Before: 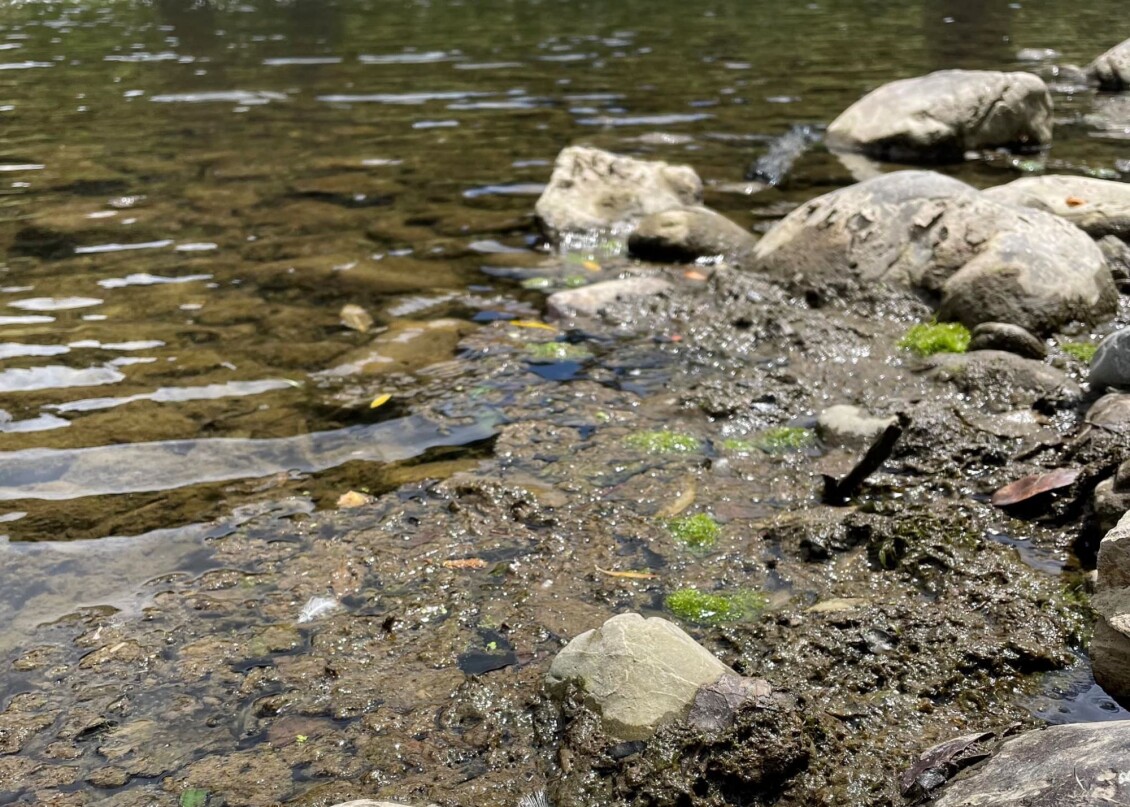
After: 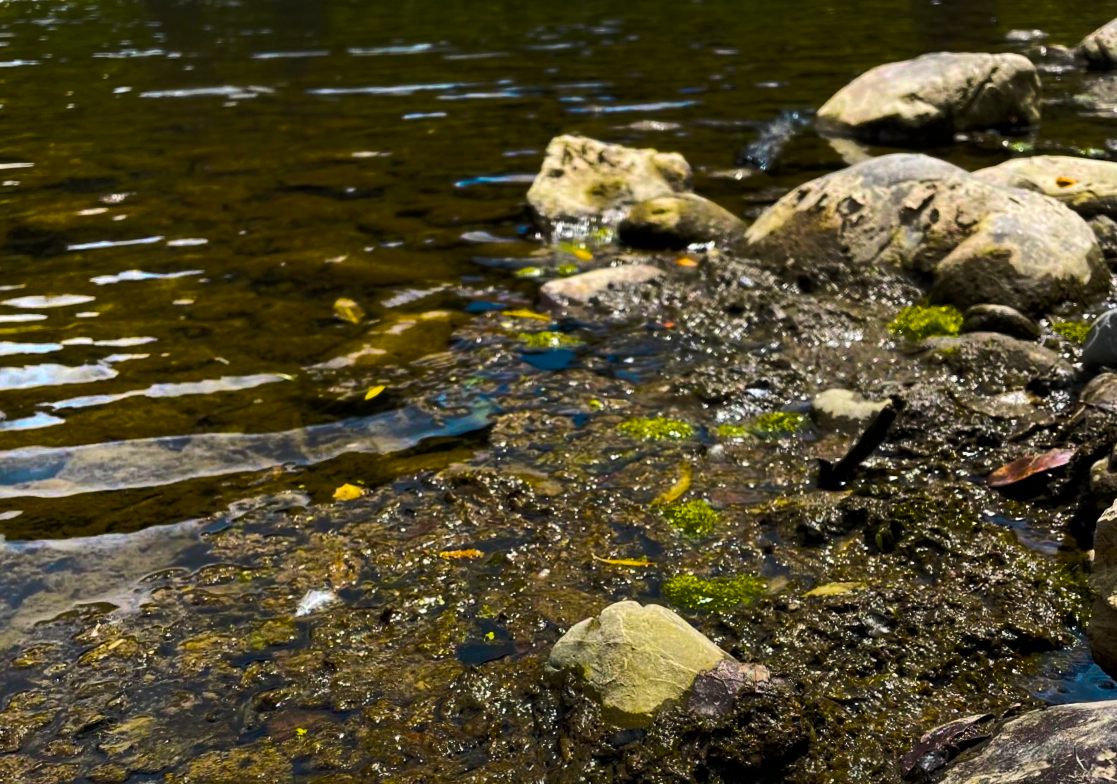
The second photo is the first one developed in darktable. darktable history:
color zones: curves: ch0 [(0.254, 0.492) (0.724, 0.62)]; ch1 [(0.25, 0.528) (0.719, 0.796)]; ch2 [(0, 0.472) (0.25, 0.5) (0.73, 0.184)]
rotate and perspective: rotation -1°, crop left 0.011, crop right 0.989, crop top 0.025, crop bottom 0.975
color balance rgb: linear chroma grading › global chroma 40.15%, perceptual saturation grading › global saturation 60.58%, perceptual saturation grading › highlights 20.44%, perceptual saturation grading › shadows -50.36%, perceptual brilliance grading › highlights 2.19%, perceptual brilliance grading › mid-tones -50.36%, perceptual brilliance grading › shadows -50.36%
